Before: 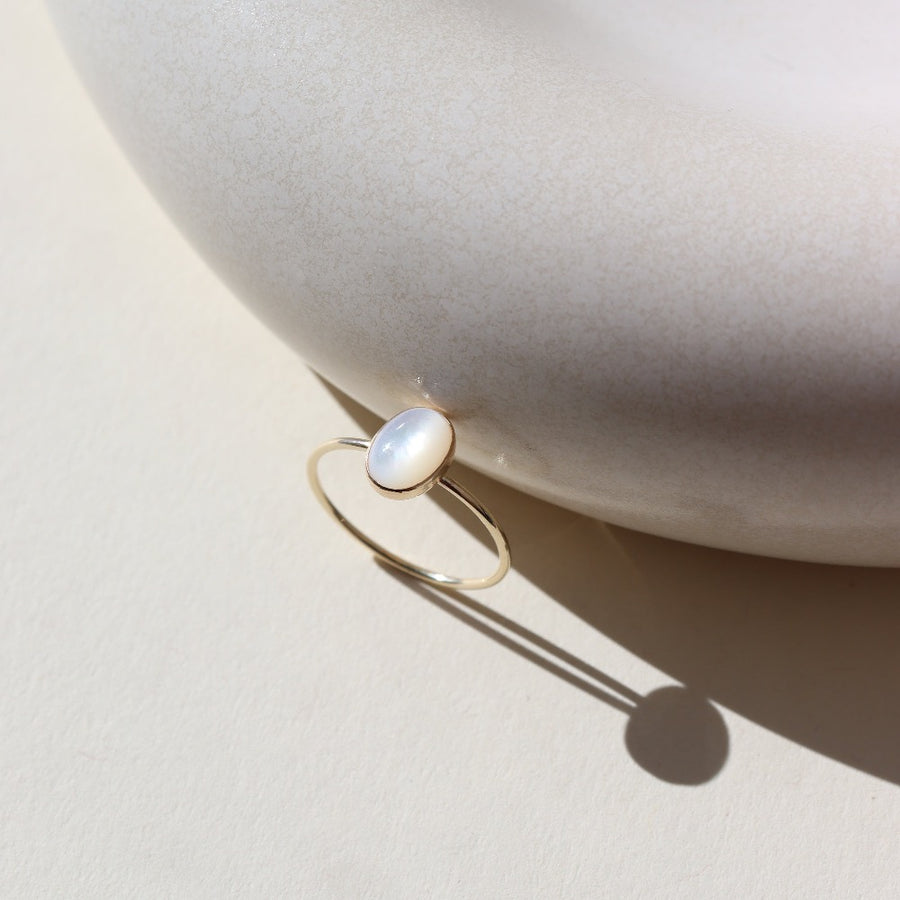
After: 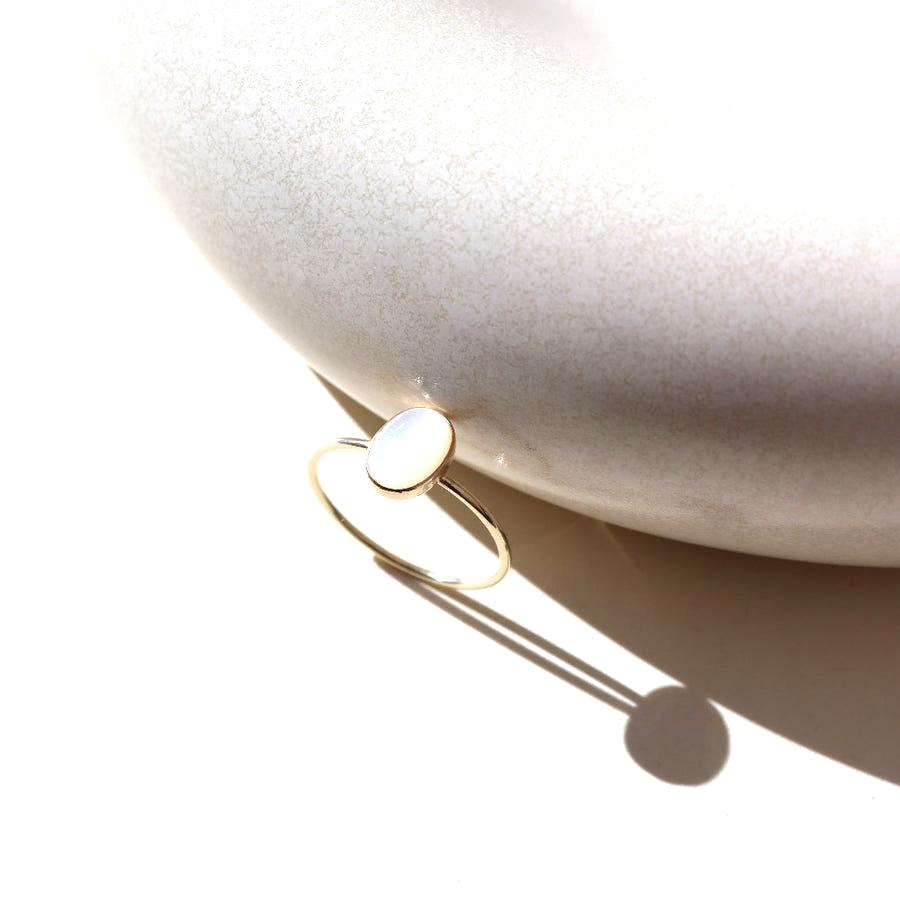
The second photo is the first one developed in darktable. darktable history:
local contrast: mode bilateral grid, contrast 20, coarseness 99, detail 150%, midtone range 0.2
exposure: black level correction 0, exposure 0.691 EV, compensate highlight preservation false
